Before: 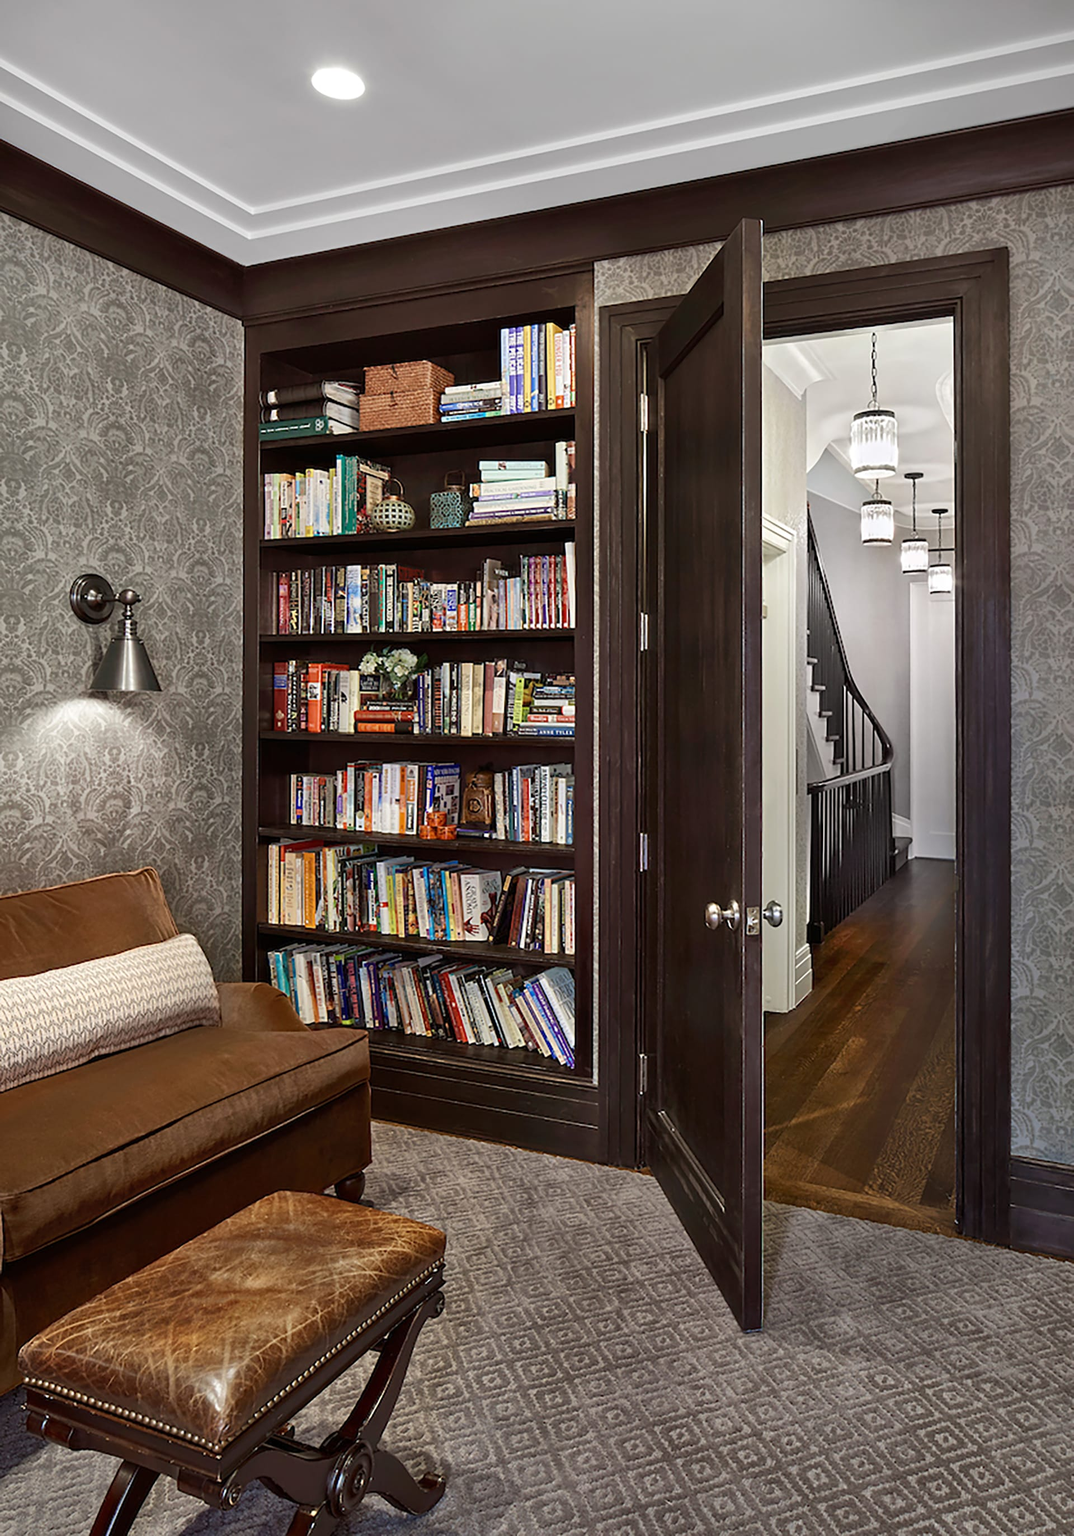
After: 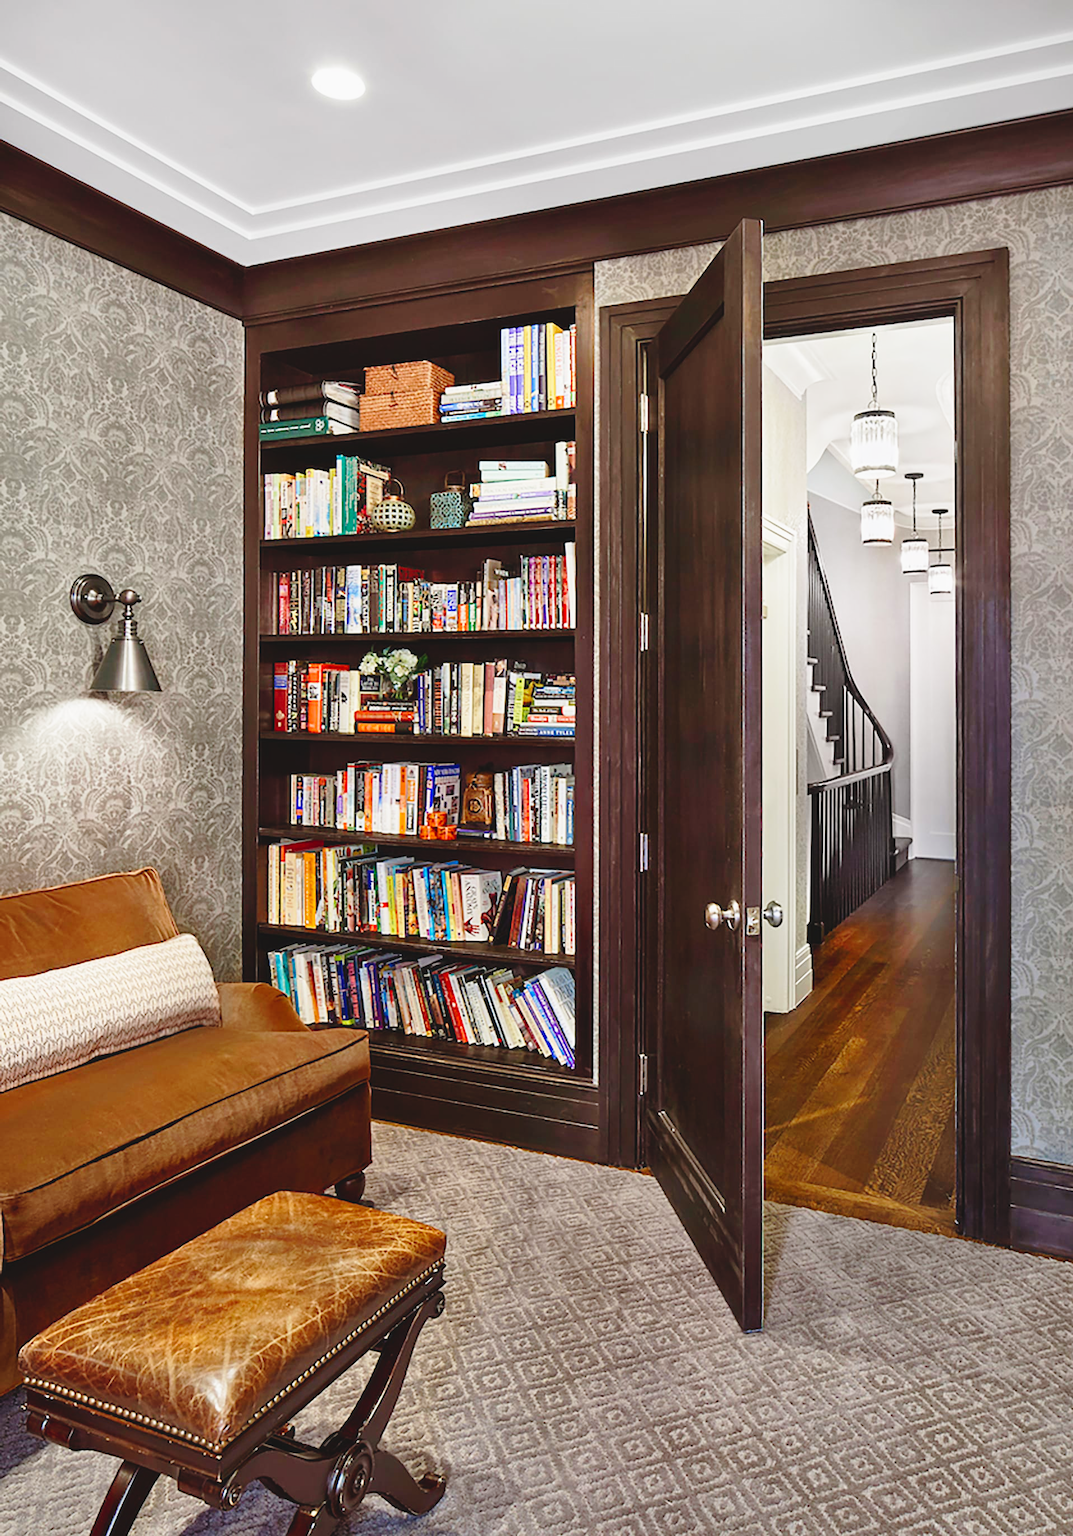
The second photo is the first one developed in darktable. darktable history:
lowpass: radius 0.1, contrast 0.85, saturation 1.1, unbound 0
base curve: curves: ch0 [(0, 0) (0.028, 0.03) (0.121, 0.232) (0.46, 0.748) (0.859, 0.968) (1, 1)], preserve colors none
